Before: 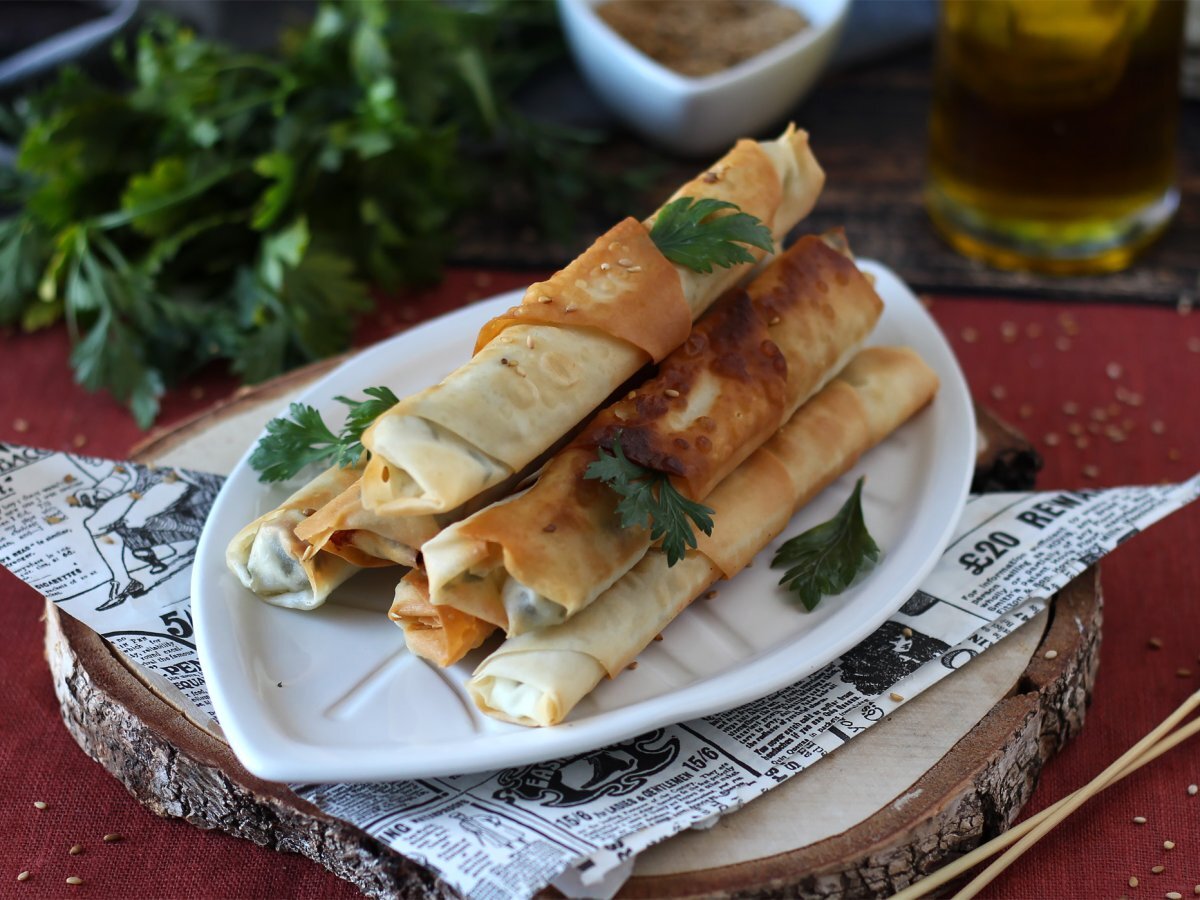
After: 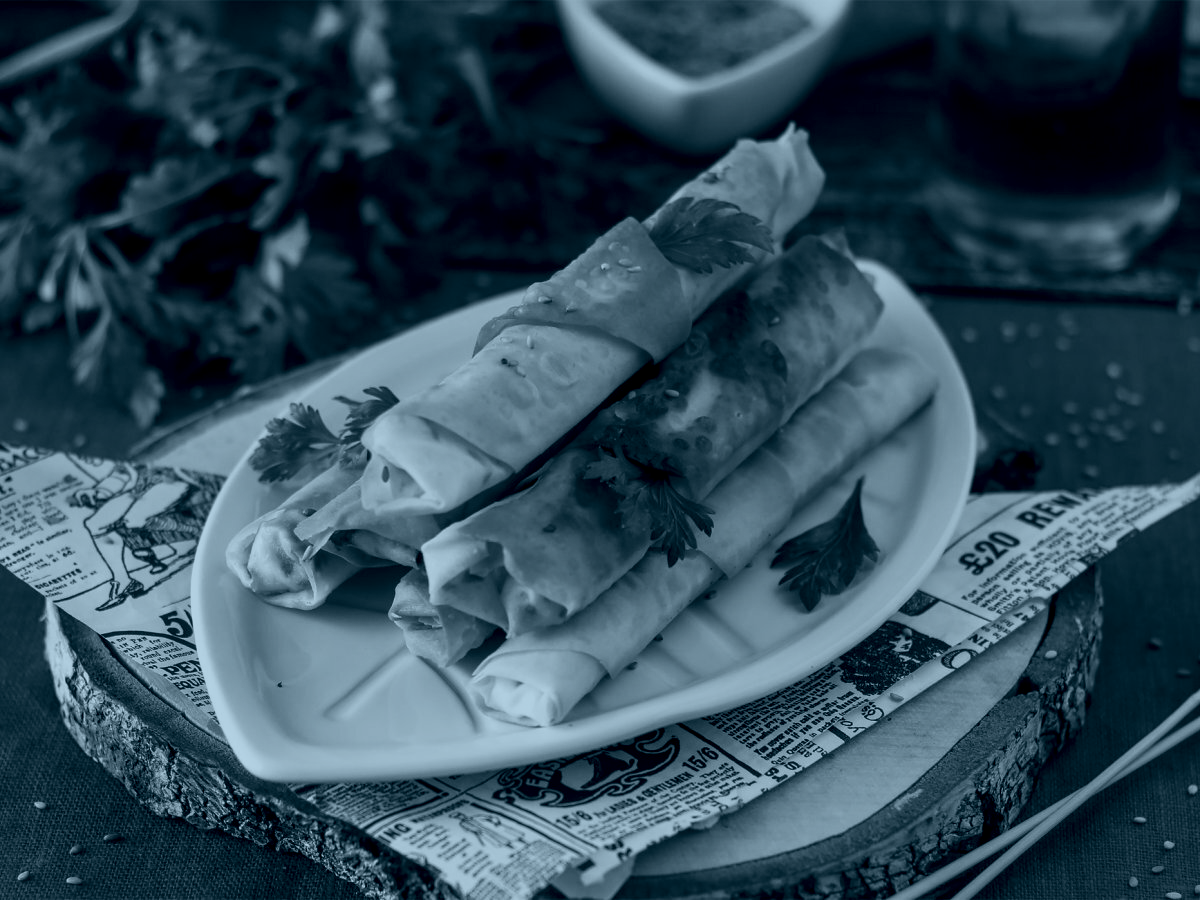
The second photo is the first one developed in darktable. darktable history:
local contrast: detail 135%, midtone range 0.75
colorize: hue 194.4°, saturation 29%, source mix 61.75%, lightness 3.98%, version 1
exposure: black level correction 0, exposure 1.2 EV, compensate highlight preservation false
